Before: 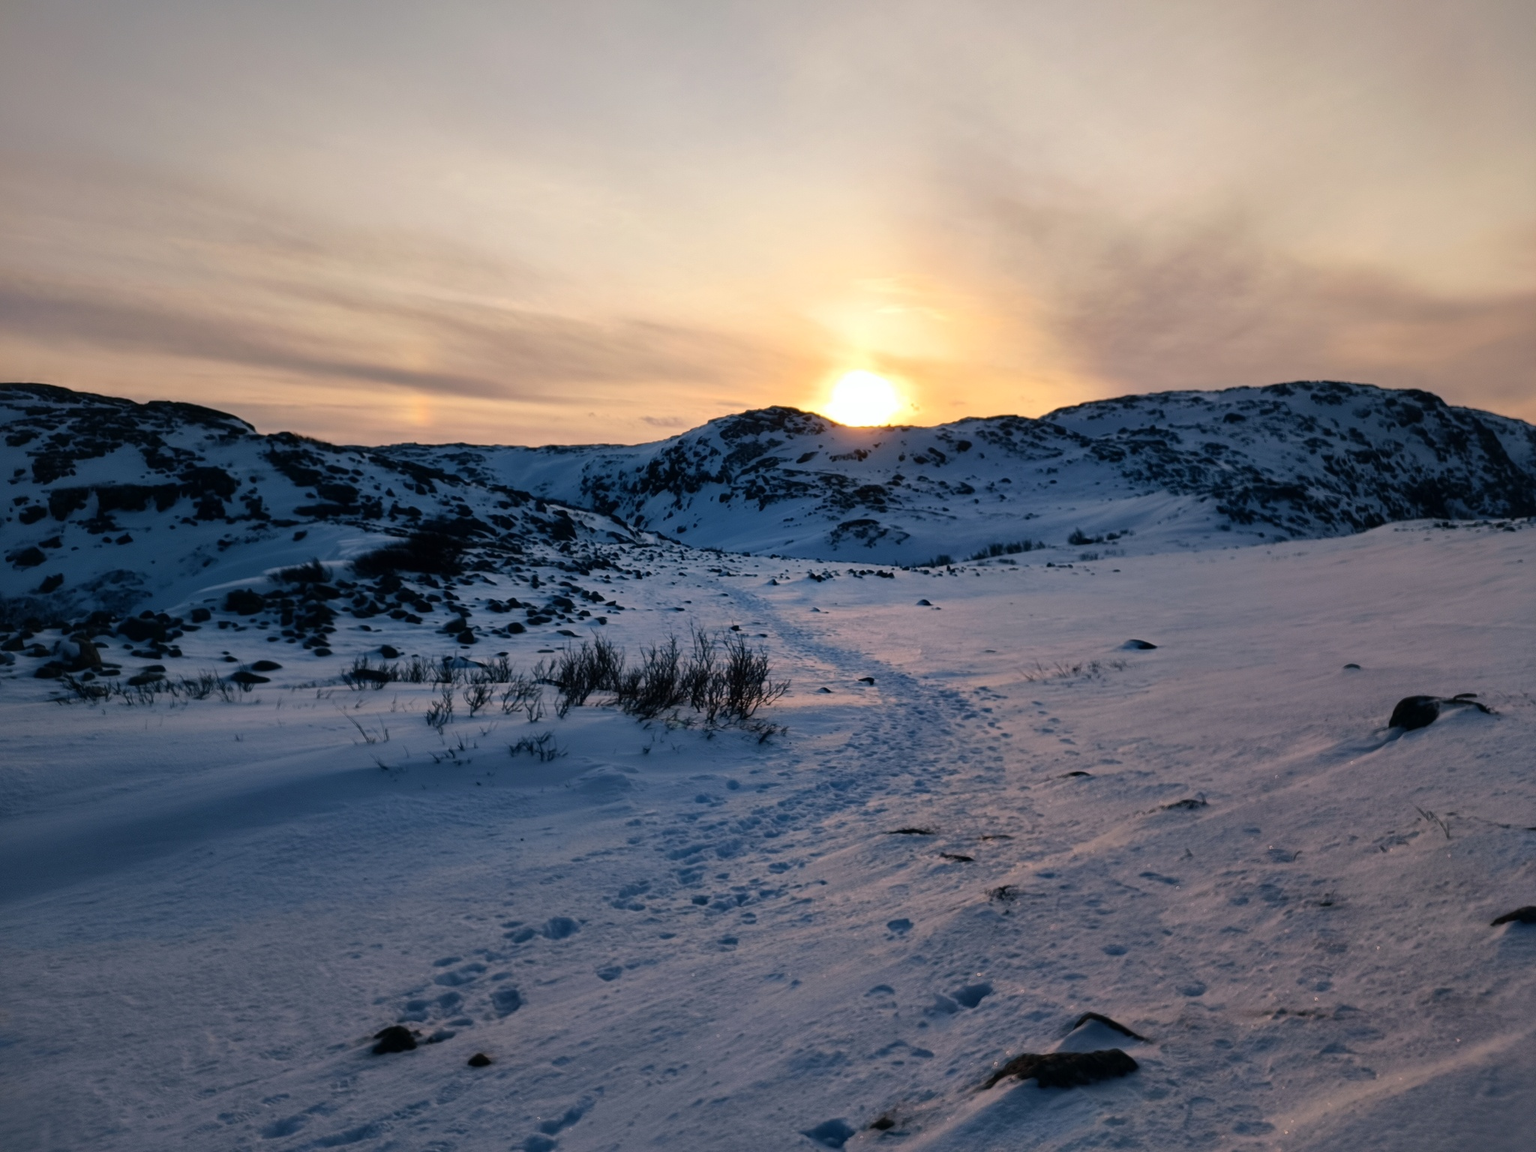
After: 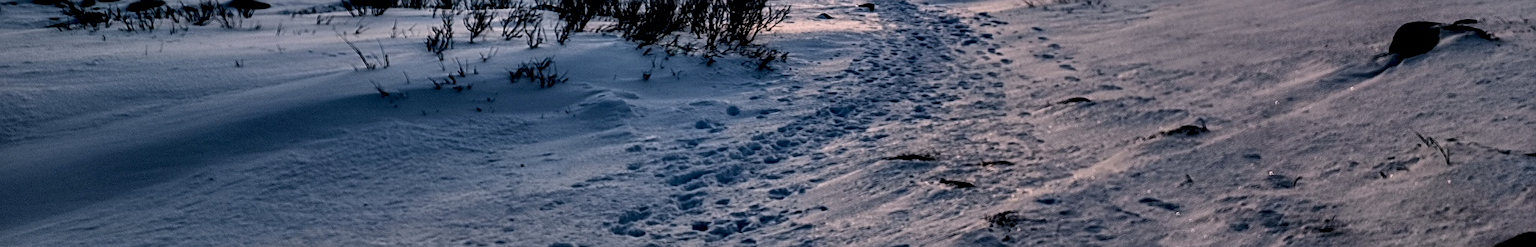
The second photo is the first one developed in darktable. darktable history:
local contrast: detail 203%
crop and rotate: top 58.566%, bottom 19.934%
sharpen: on, module defaults
